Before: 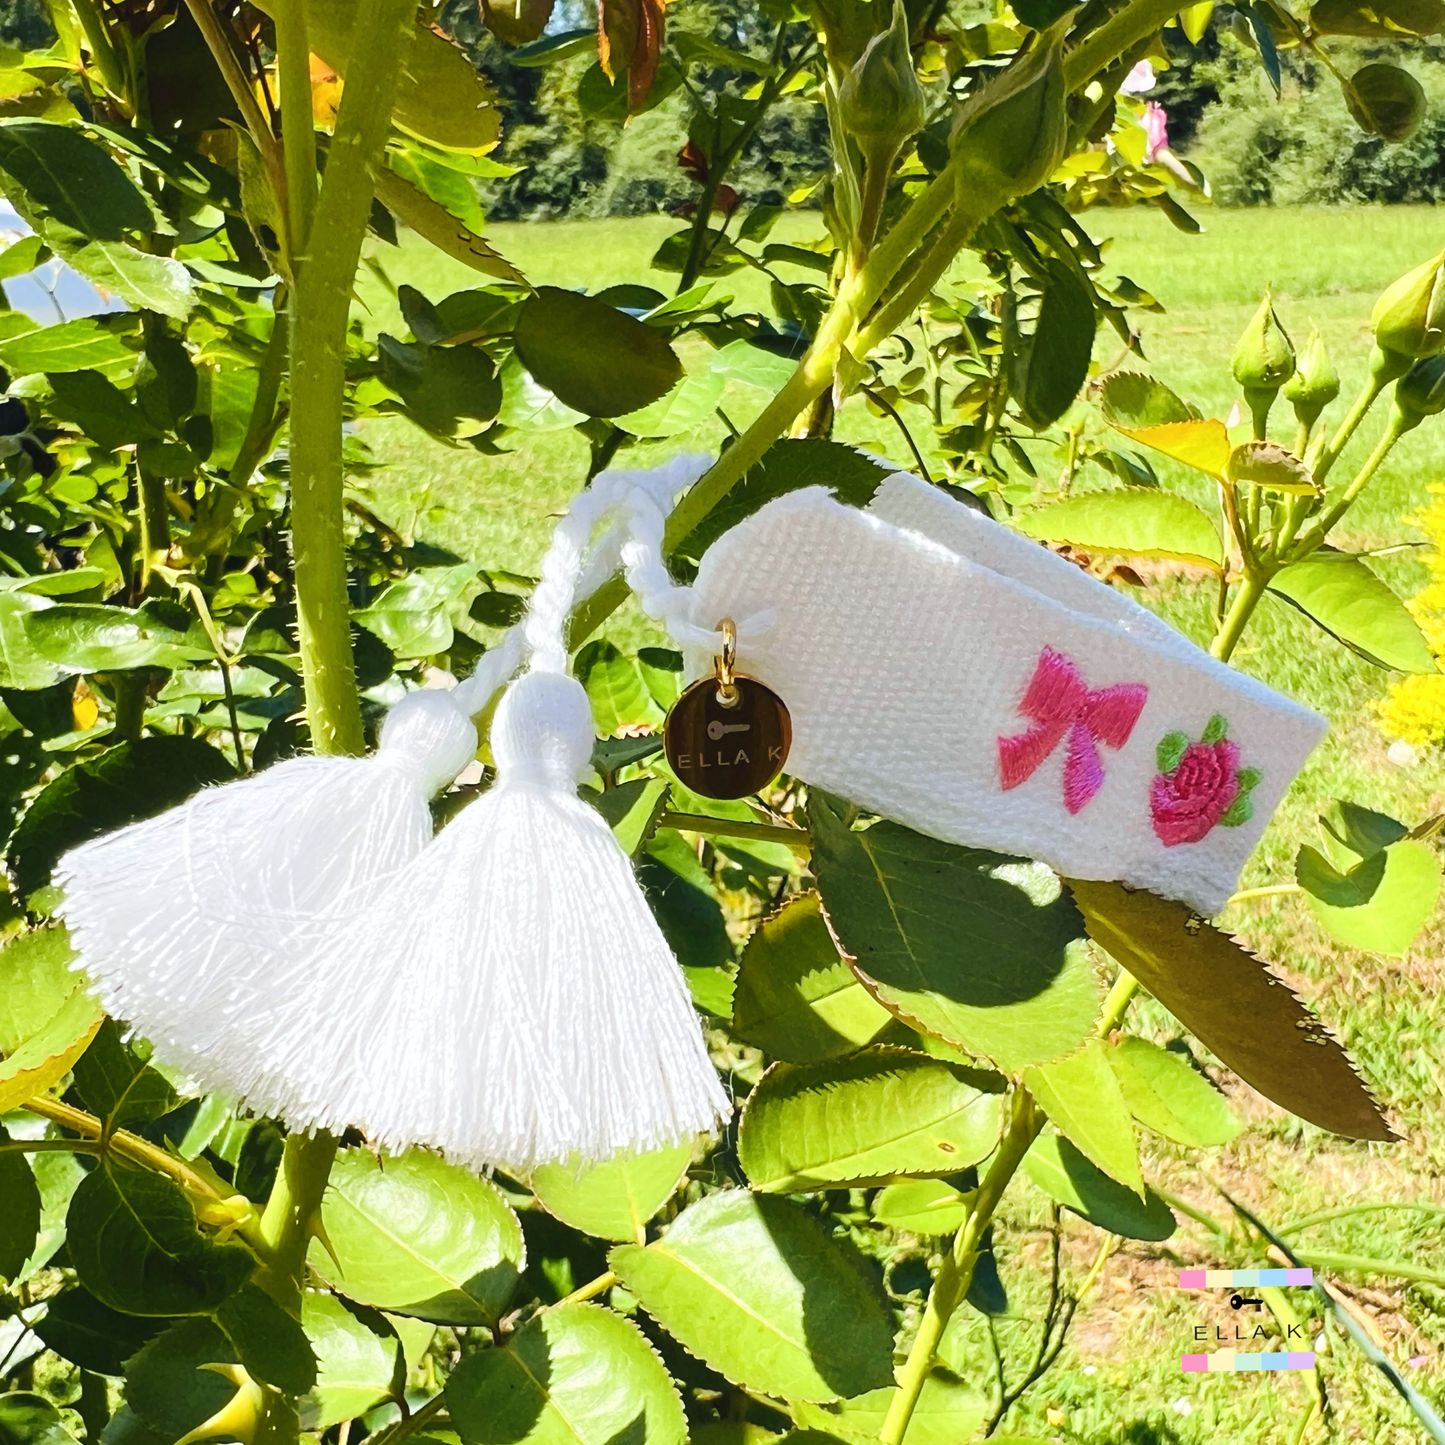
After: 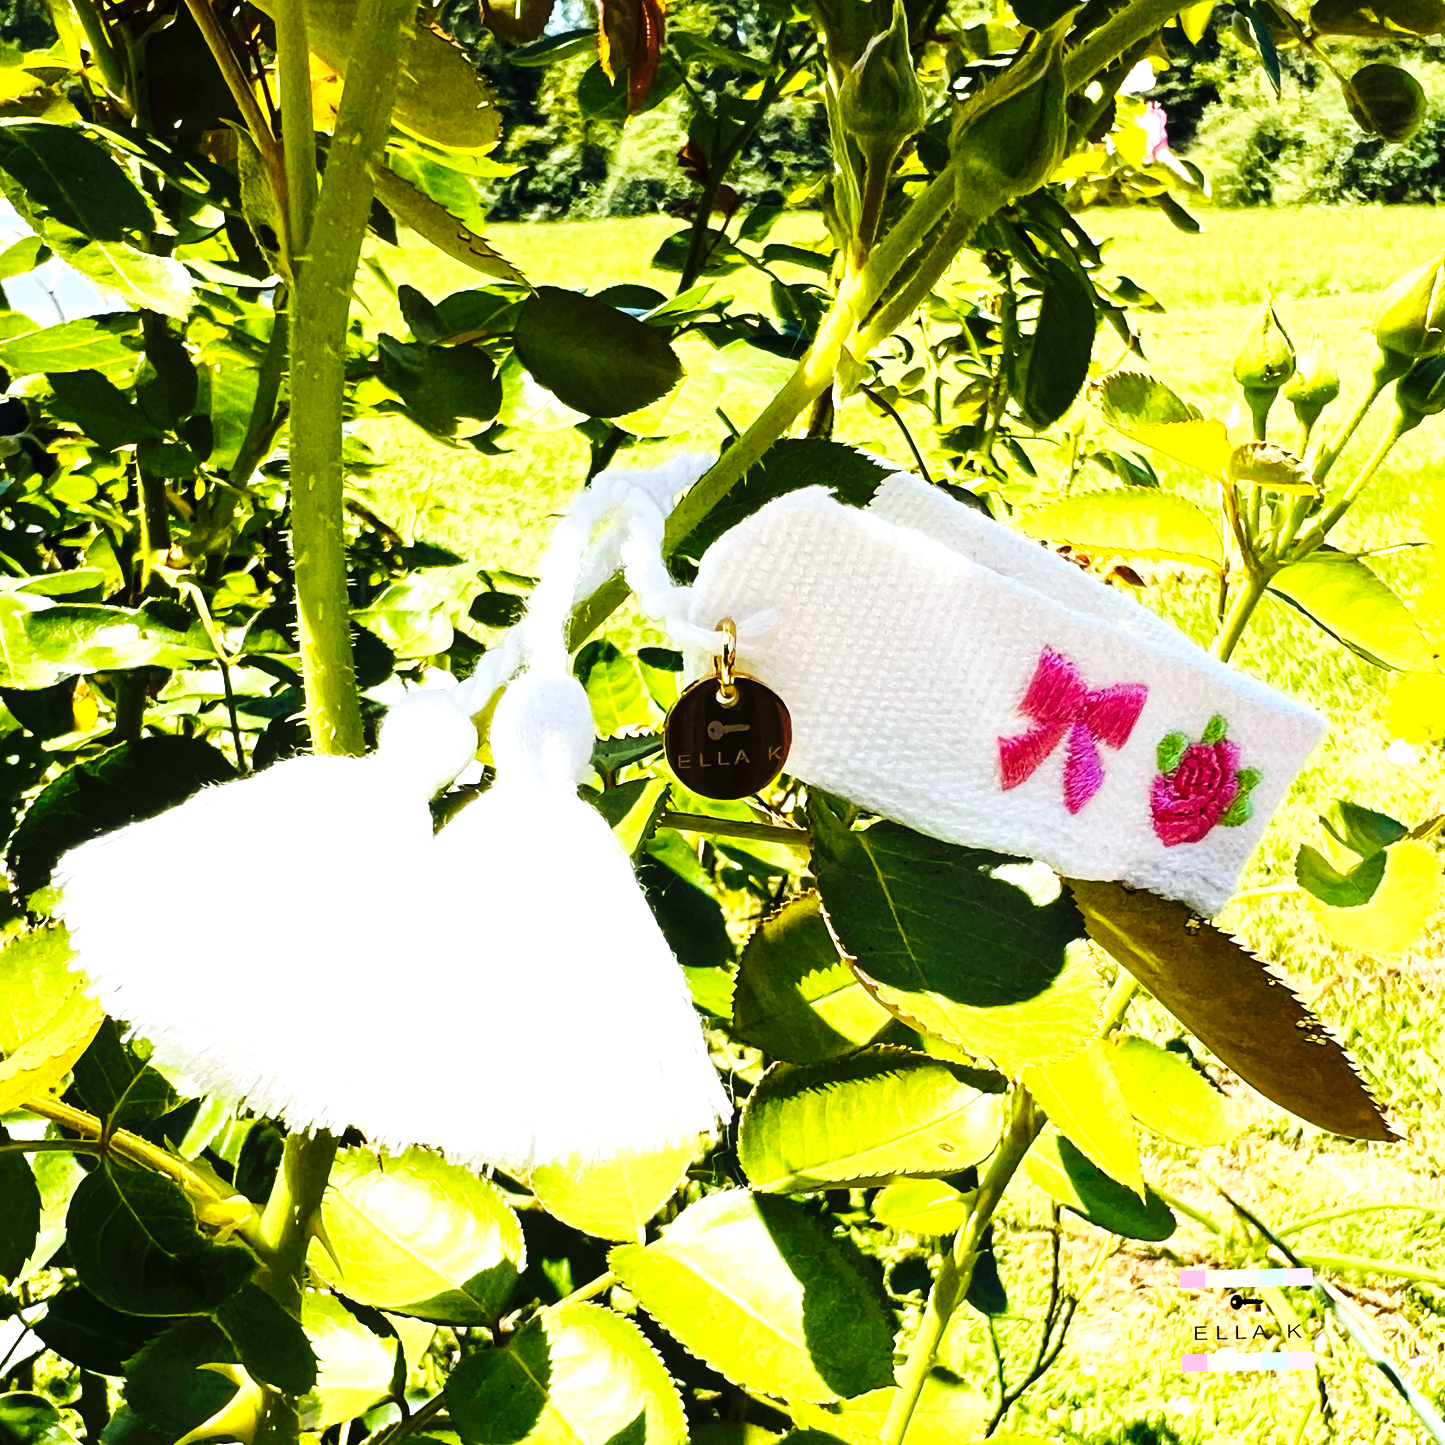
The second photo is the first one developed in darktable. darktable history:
local contrast: highlights 106%, shadows 98%, detail 119%, midtone range 0.2
base curve: curves: ch0 [(0, 0) (0.036, 0.025) (0.121, 0.166) (0.206, 0.329) (0.605, 0.79) (1, 1)], preserve colors none
color balance rgb: power › hue 213.57°, linear chroma grading › shadows -7.731%, linear chroma grading › global chroma 9.931%, perceptual saturation grading › global saturation 3.38%, perceptual brilliance grading › highlights 14.413%, perceptual brilliance grading › mid-tones -5.852%, perceptual brilliance grading › shadows -26.847%, global vibrance 0.33%
